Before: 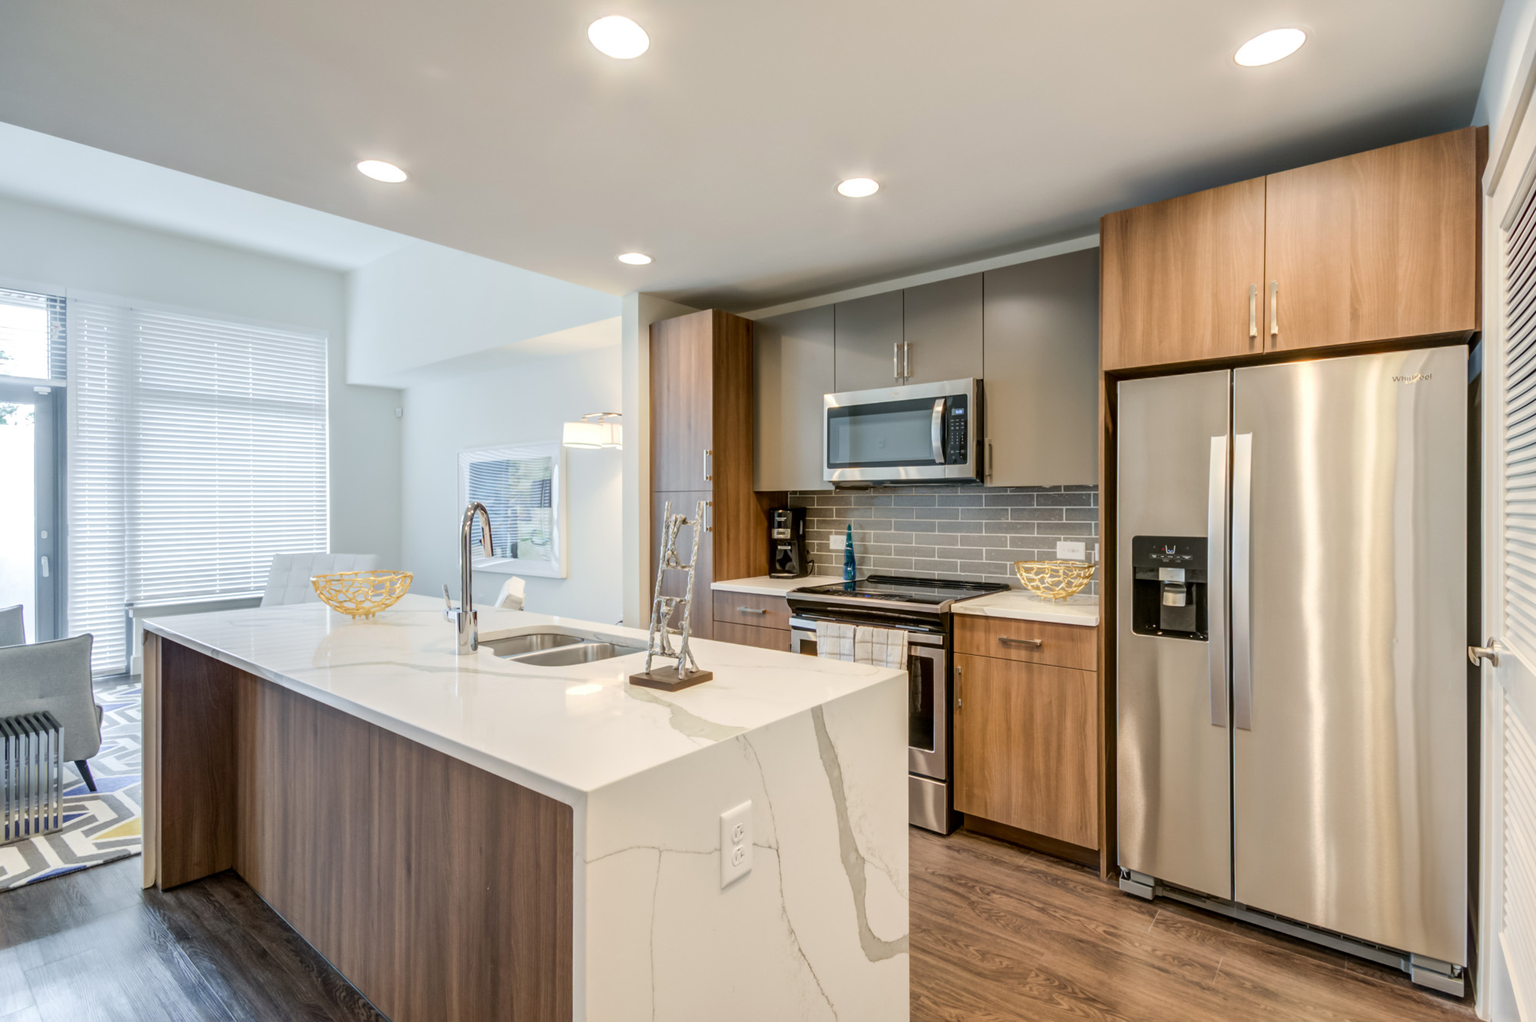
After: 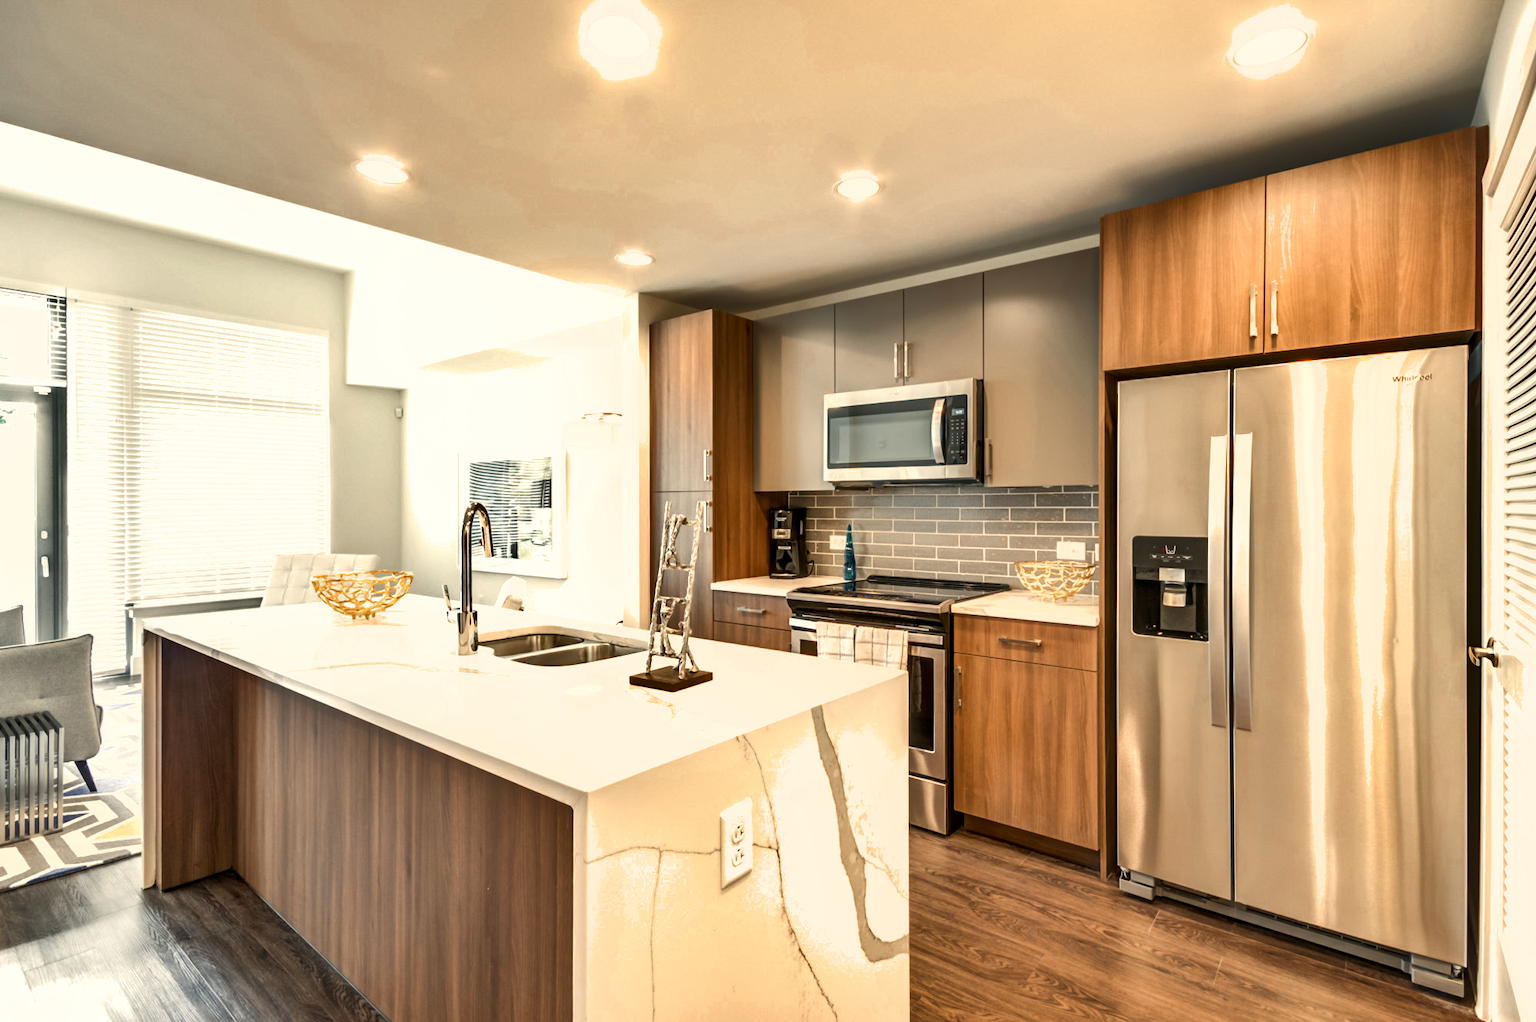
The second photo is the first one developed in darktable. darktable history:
levels: mode automatic, gray 50.8%
white balance: red 1.123, blue 0.83
exposure: exposure 0.669 EV, compensate highlight preservation false
color zones: curves: ch0 [(0, 0.5) (0.125, 0.4) (0.25, 0.5) (0.375, 0.4) (0.5, 0.4) (0.625, 0.35) (0.75, 0.35) (0.875, 0.5)]; ch1 [(0, 0.35) (0.125, 0.45) (0.25, 0.35) (0.375, 0.35) (0.5, 0.35) (0.625, 0.35) (0.75, 0.45) (0.875, 0.35)]; ch2 [(0, 0.6) (0.125, 0.5) (0.25, 0.5) (0.375, 0.6) (0.5, 0.6) (0.625, 0.5) (0.75, 0.5) (0.875, 0.5)]
shadows and highlights: radius 108.52, shadows 23.73, highlights -59.32, low approximation 0.01, soften with gaussian
